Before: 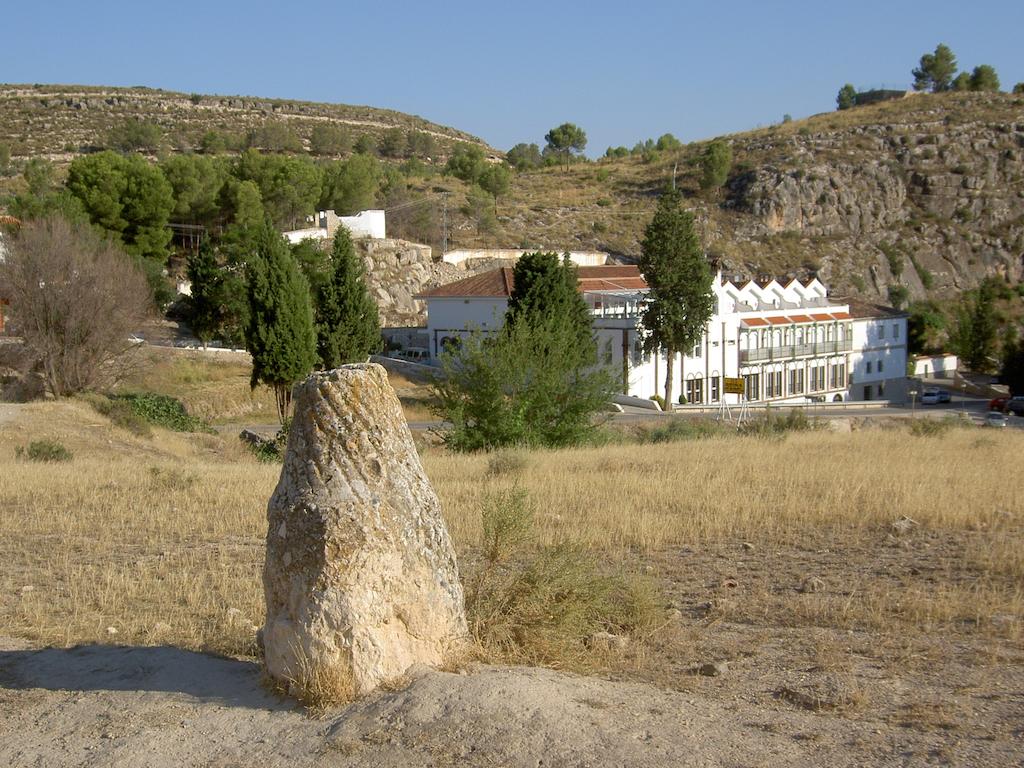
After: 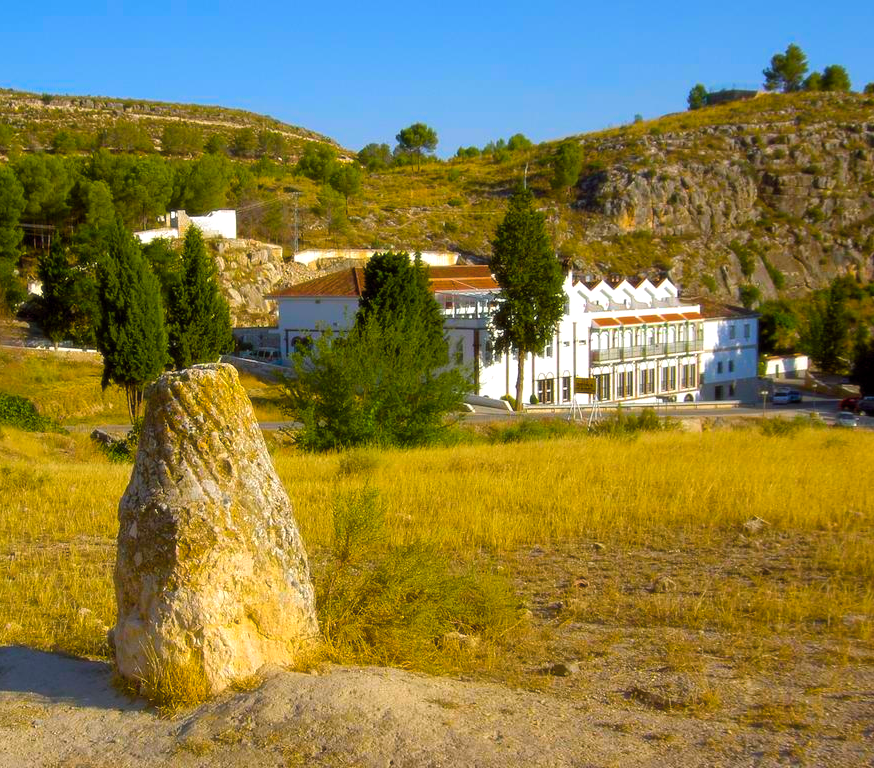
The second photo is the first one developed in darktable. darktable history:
color balance rgb: perceptual saturation grading › global saturation 100%
crop and rotate: left 14.584%
soften: size 10%, saturation 50%, brightness 0.2 EV, mix 10%
color balance: lift [1, 1.001, 0.999, 1.001], gamma [1, 1.004, 1.007, 0.993], gain [1, 0.991, 0.987, 1.013], contrast 10%, output saturation 120%
contrast brightness saturation: saturation -0.1
